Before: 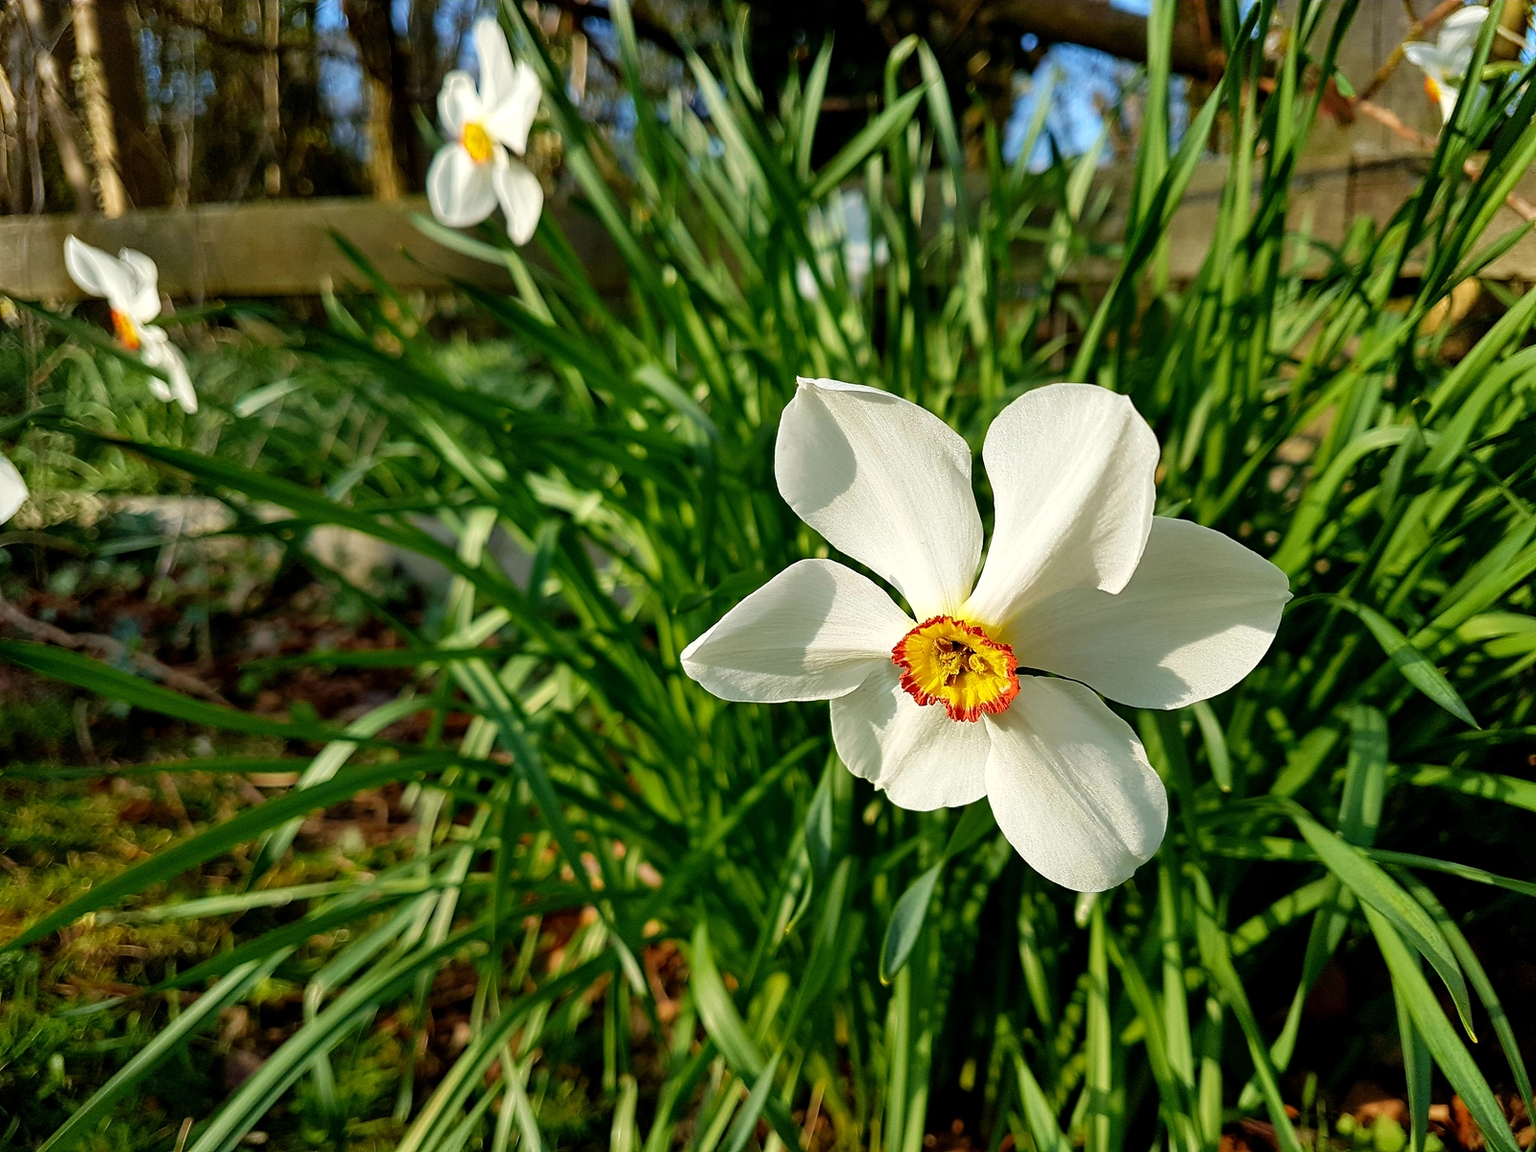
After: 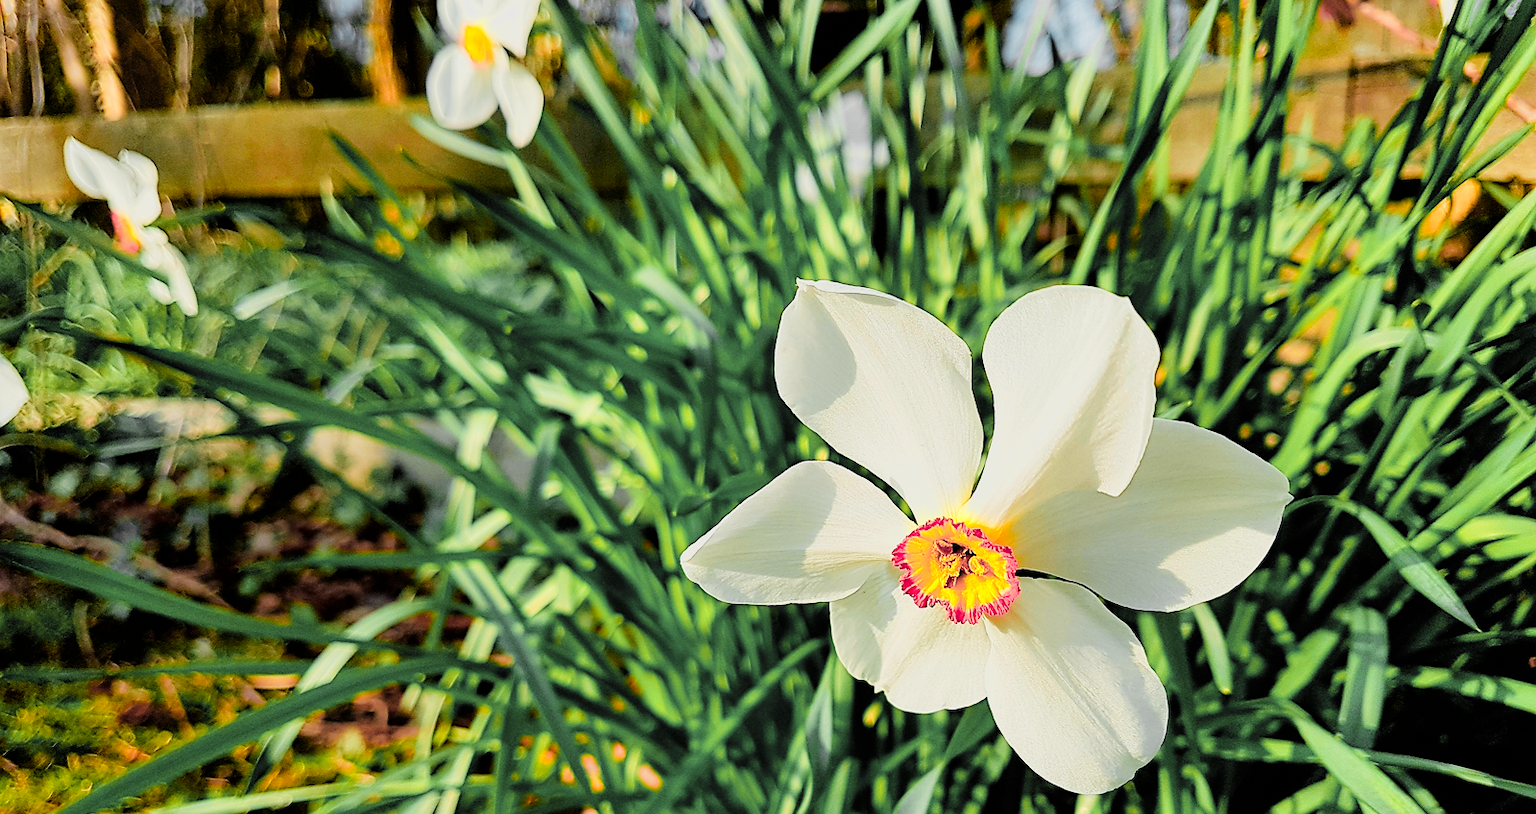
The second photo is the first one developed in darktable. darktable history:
filmic rgb: black relative exposure -6.93 EV, white relative exposure 5.68 EV, hardness 2.85, iterations of high-quality reconstruction 0
exposure: exposure 1 EV, compensate highlight preservation false
color zones: curves: ch0 [(0.257, 0.558) (0.75, 0.565)]; ch1 [(0.004, 0.857) (0.14, 0.416) (0.257, 0.695) (0.442, 0.032) (0.736, 0.266) (0.891, 0.741)]; ch2 [(0, 0.623) (0.112, 0.436) (0.271, 0.474) (0.516, 0.64) (0.743, 0.286)]
crop and rotate: top 8.573%, bottom 20.684%
sharpen: radius 1.508, amount 0.405, threshold 1.434
